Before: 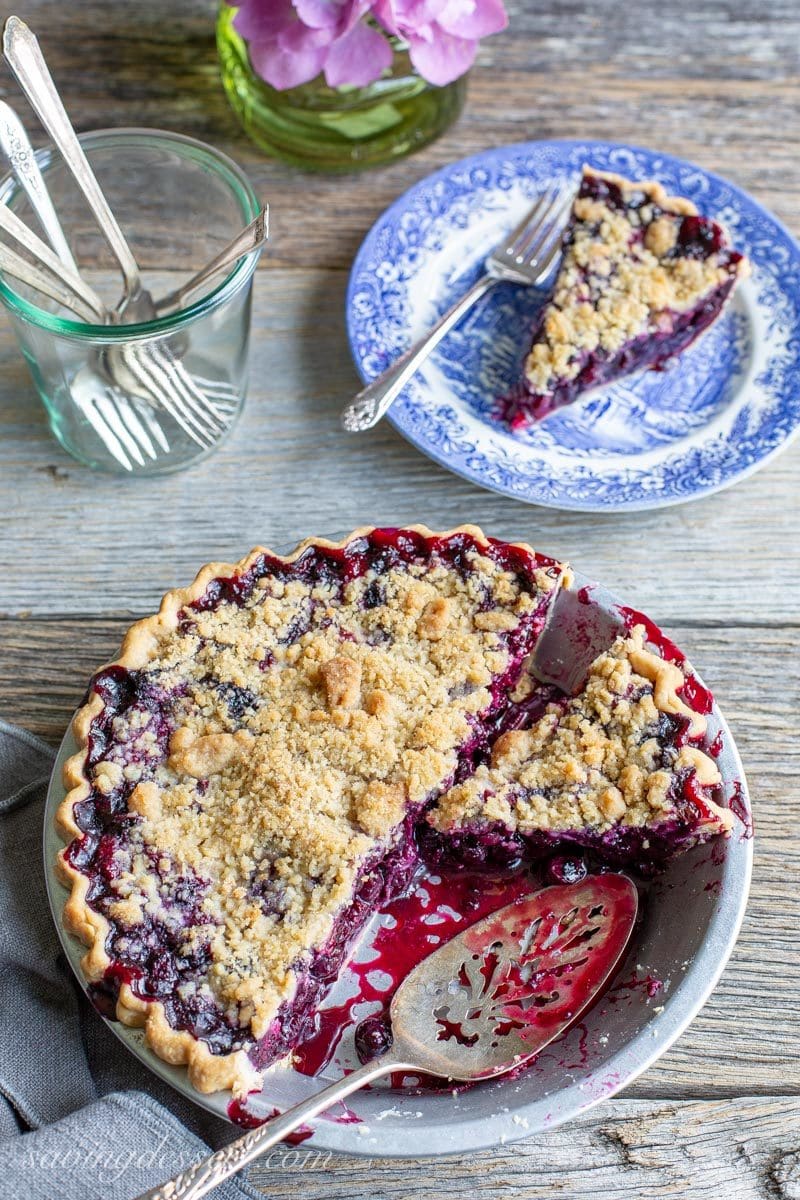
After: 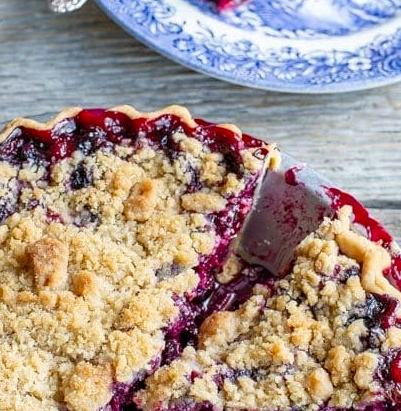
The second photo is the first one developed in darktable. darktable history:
crop: left 36.689%, top 34.993%, right 13.102%, bottom 30.679%
haze removal: compatibility mode true, adaptive false
